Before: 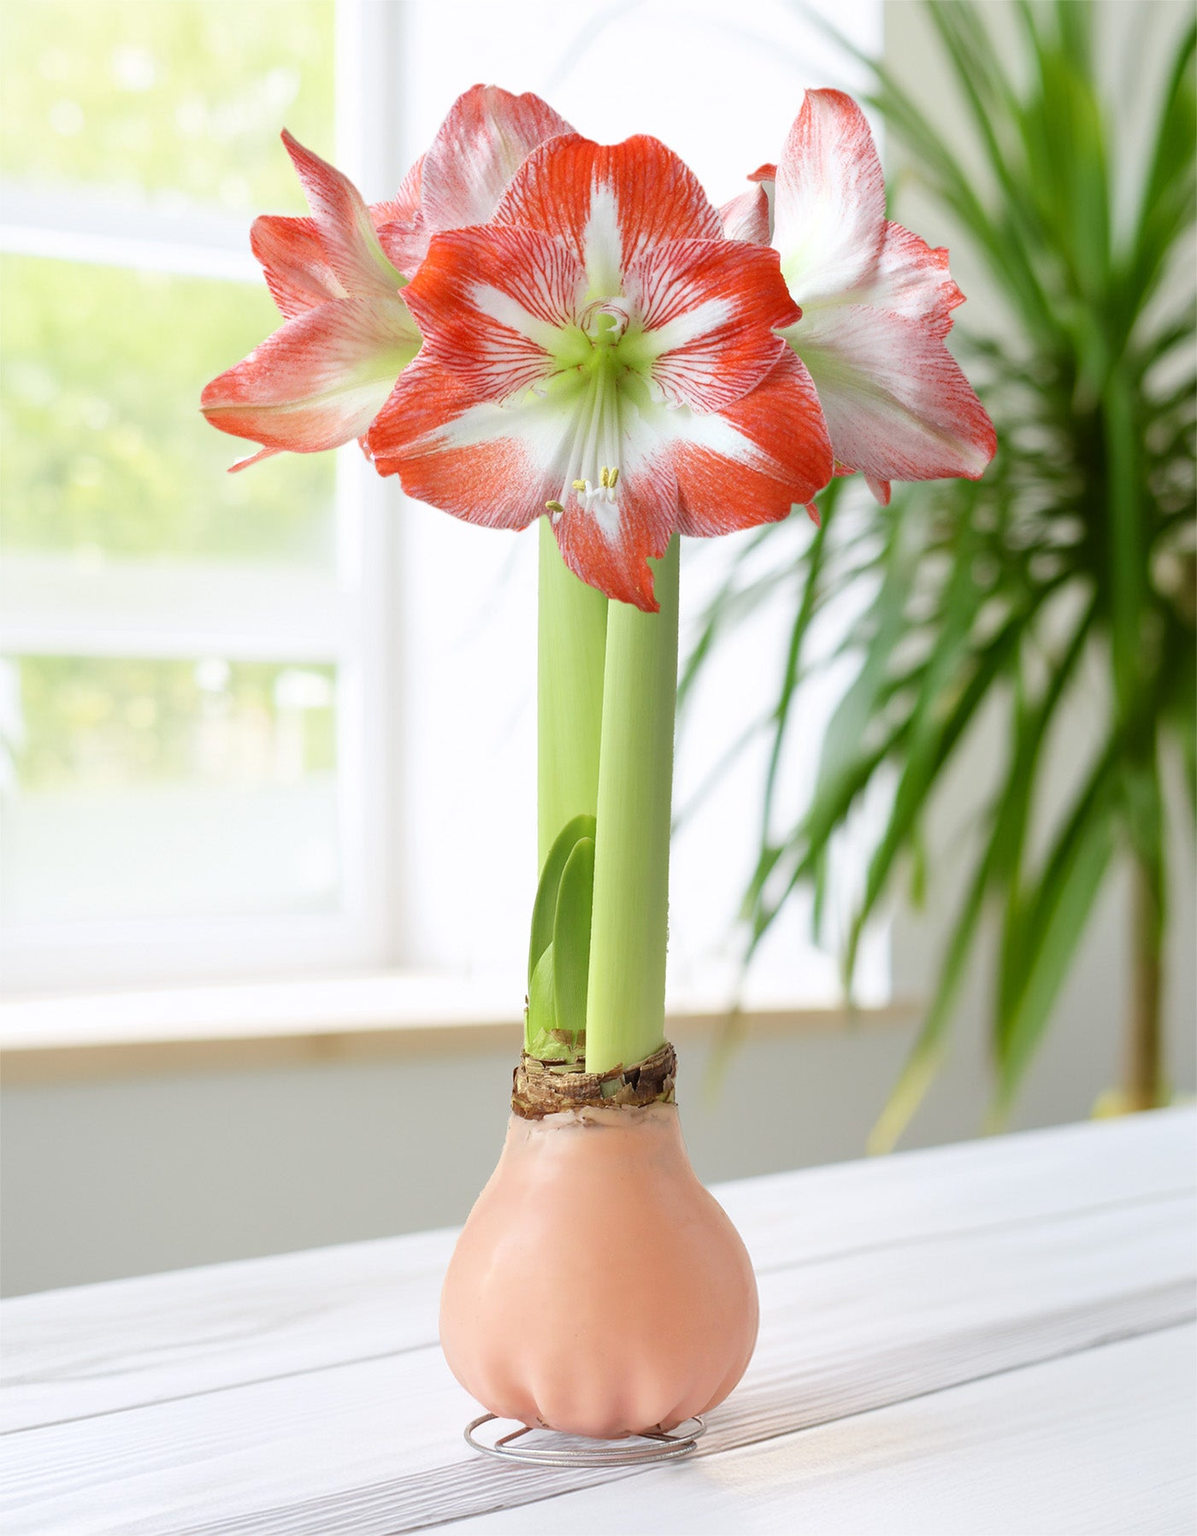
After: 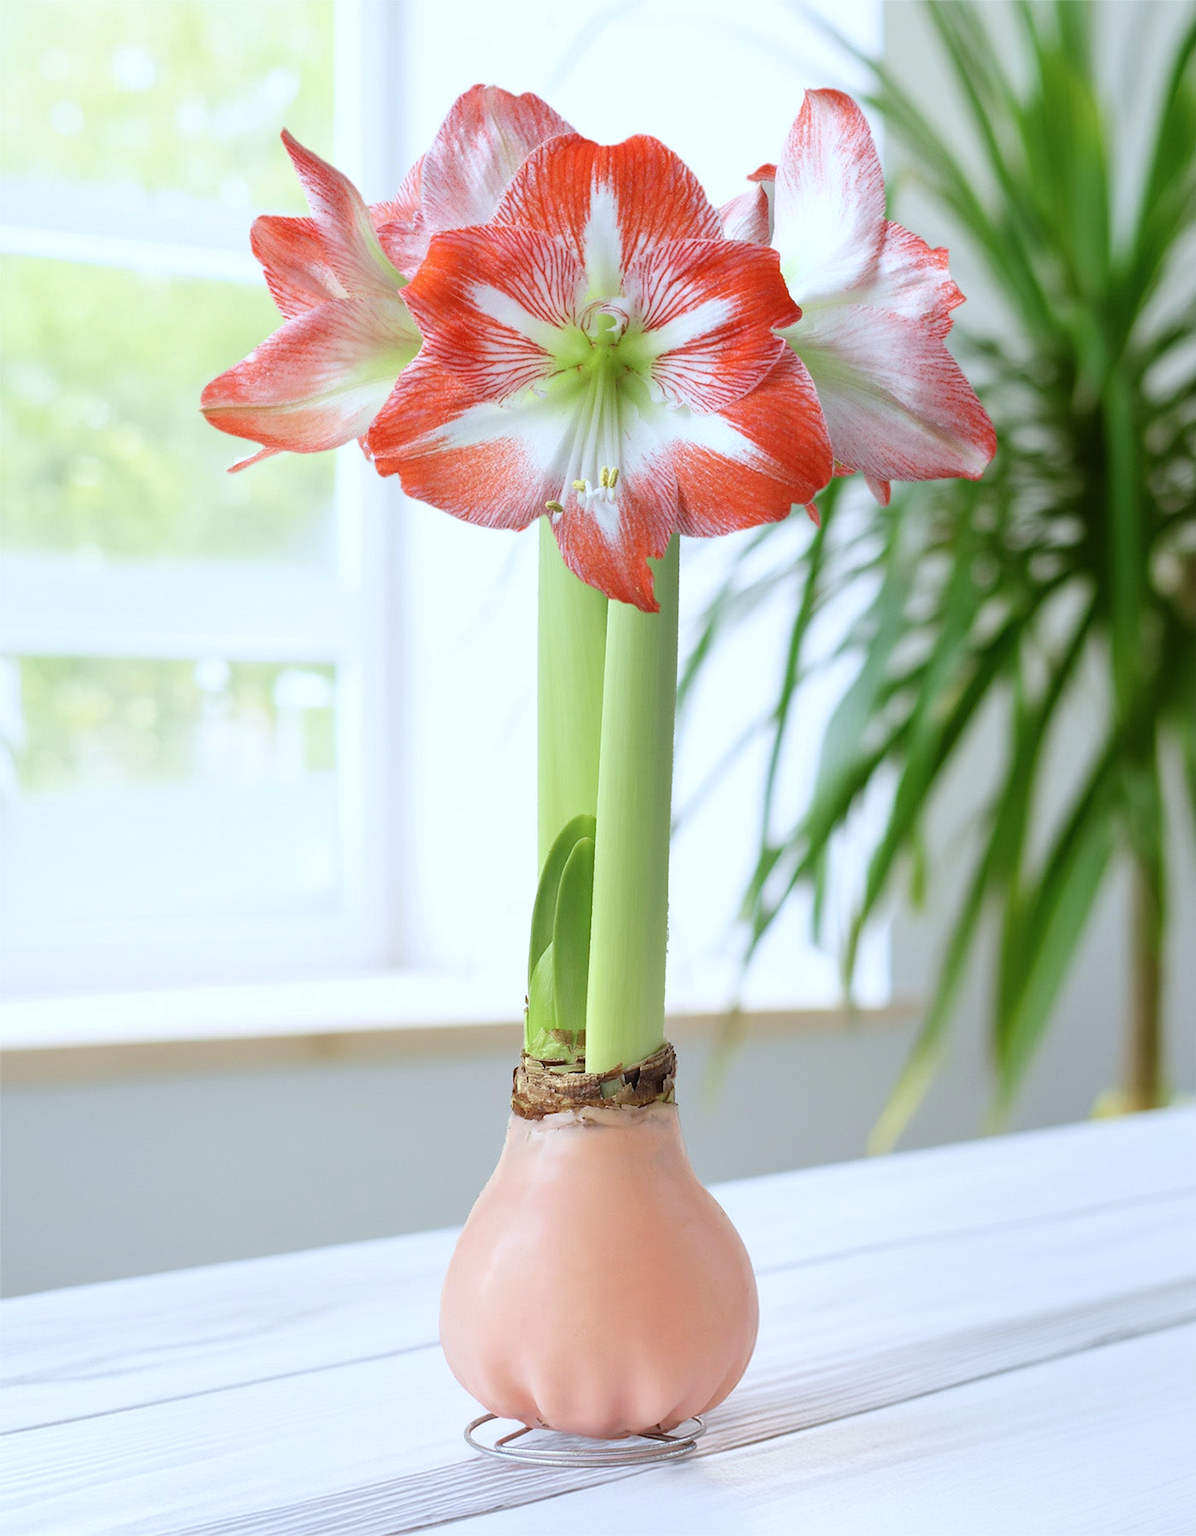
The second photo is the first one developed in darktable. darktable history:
color calibration: x 0.367, y 0.379, temperature 4395.86 K
tone equalizer: on, module defaults
